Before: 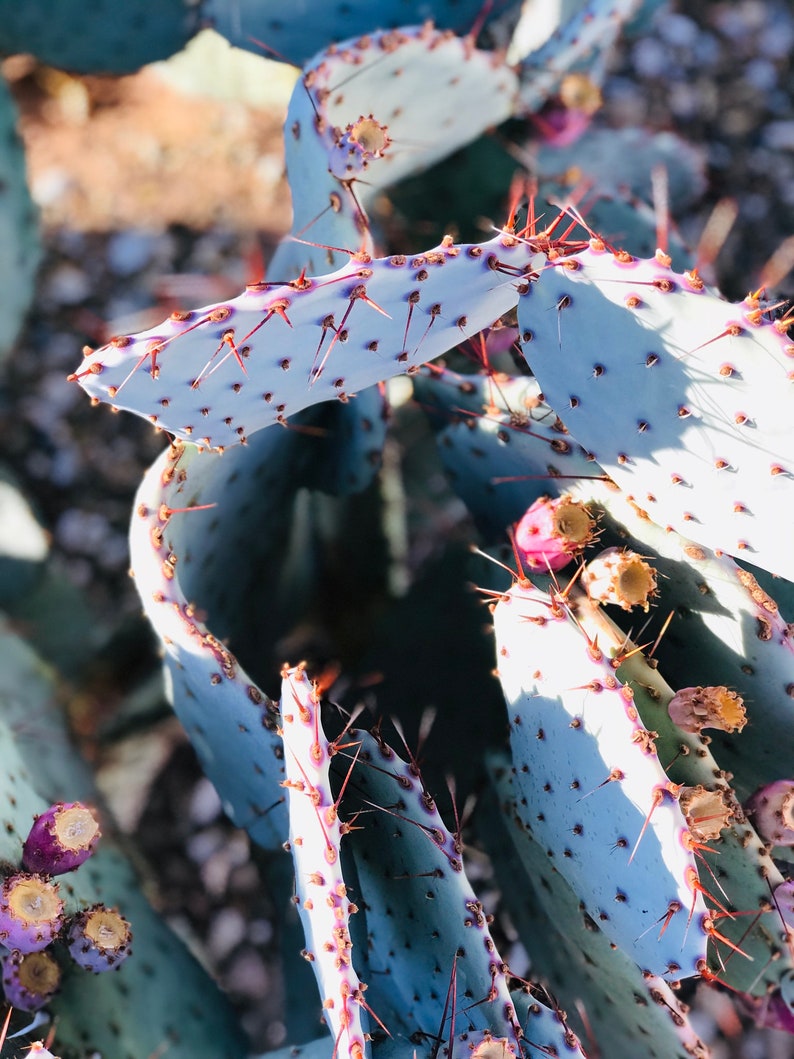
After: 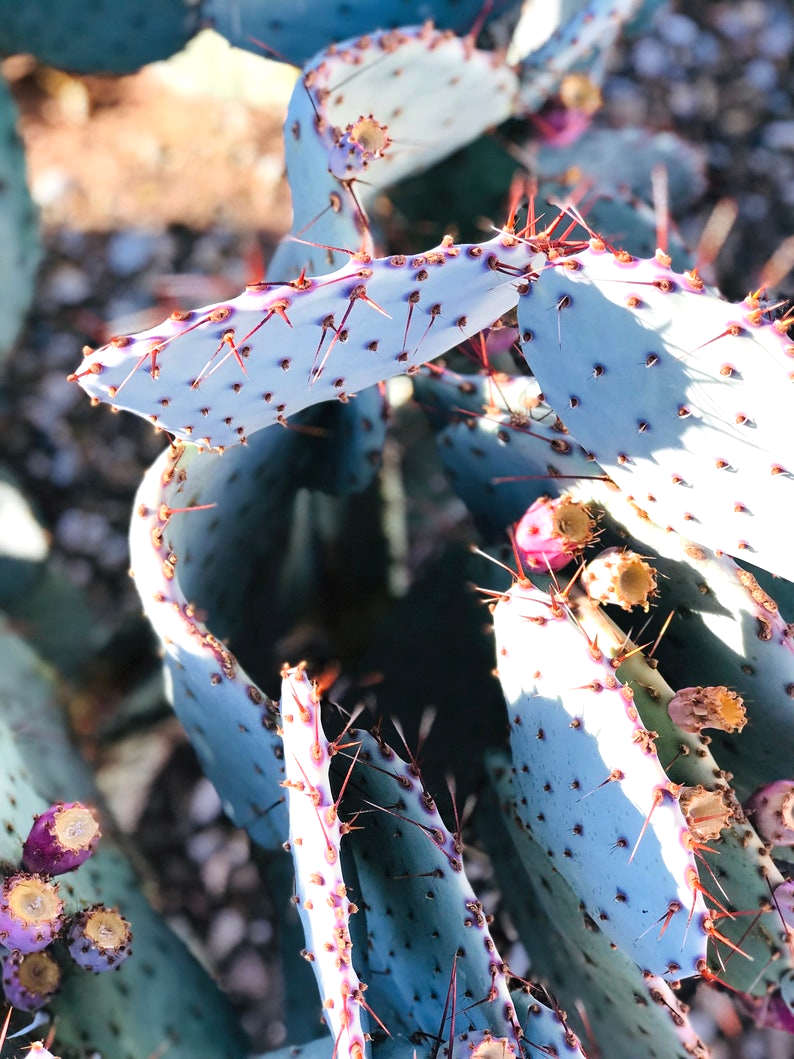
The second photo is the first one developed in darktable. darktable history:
exposure: exposure 0.207 EV, compensate highlight preservation false
shadows and highlights: radius 171.16, shadows 27, white point adjustment 3.13, highlights -67.95, soften with gaussian
